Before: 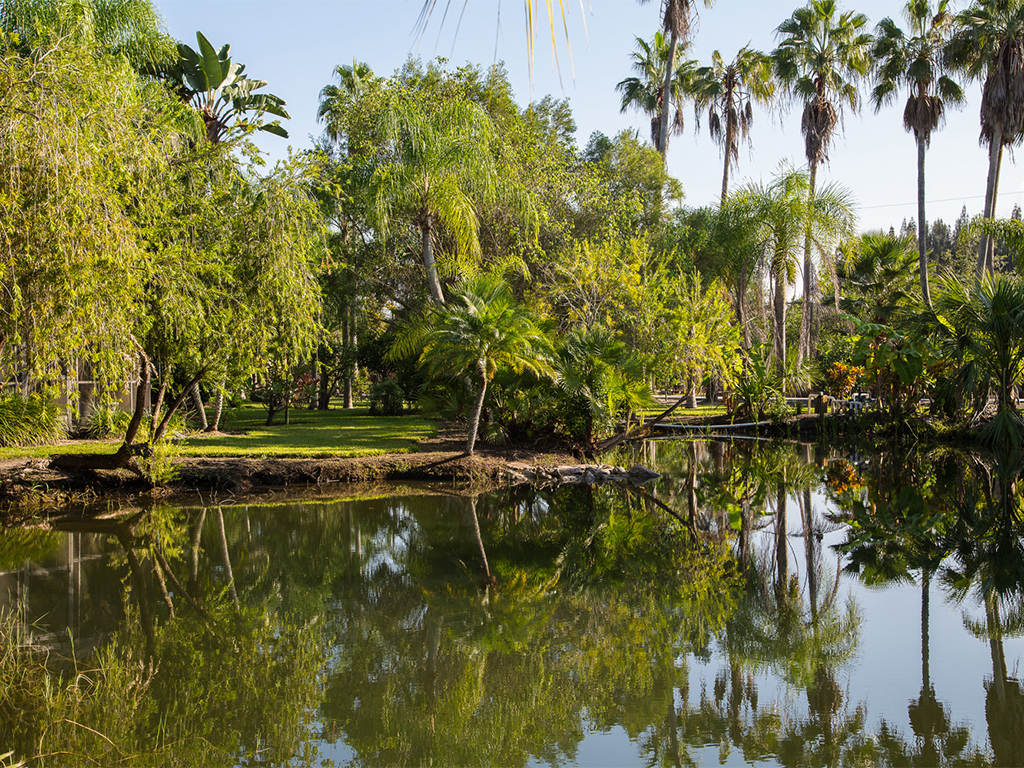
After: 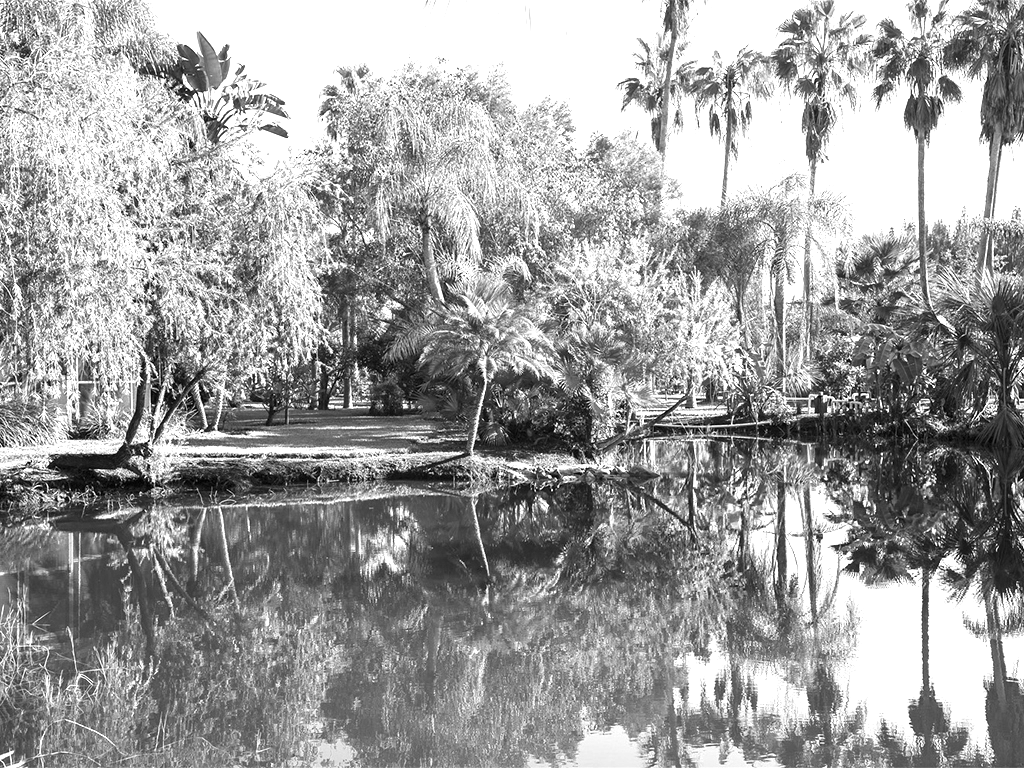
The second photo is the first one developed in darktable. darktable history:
exposure: black level correction 0, exposure 1.45 EV, compensate exposure bias true, compensate highlight preservation false
monochrome: on, module defaults
rotate and perspective: crop left 0, crop top 0
